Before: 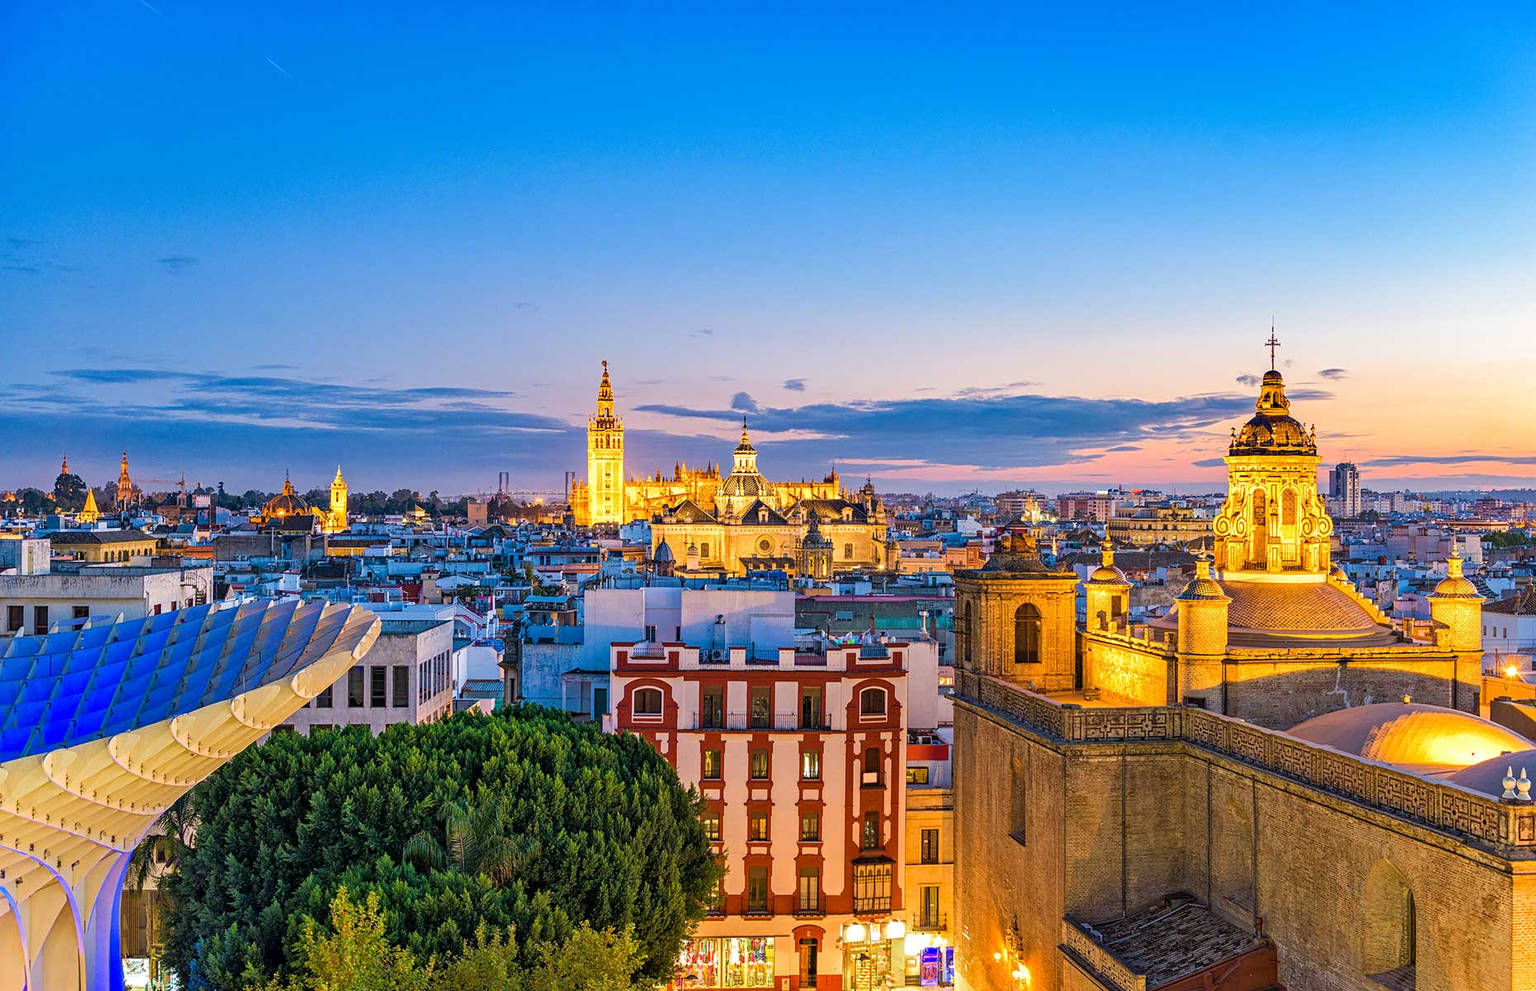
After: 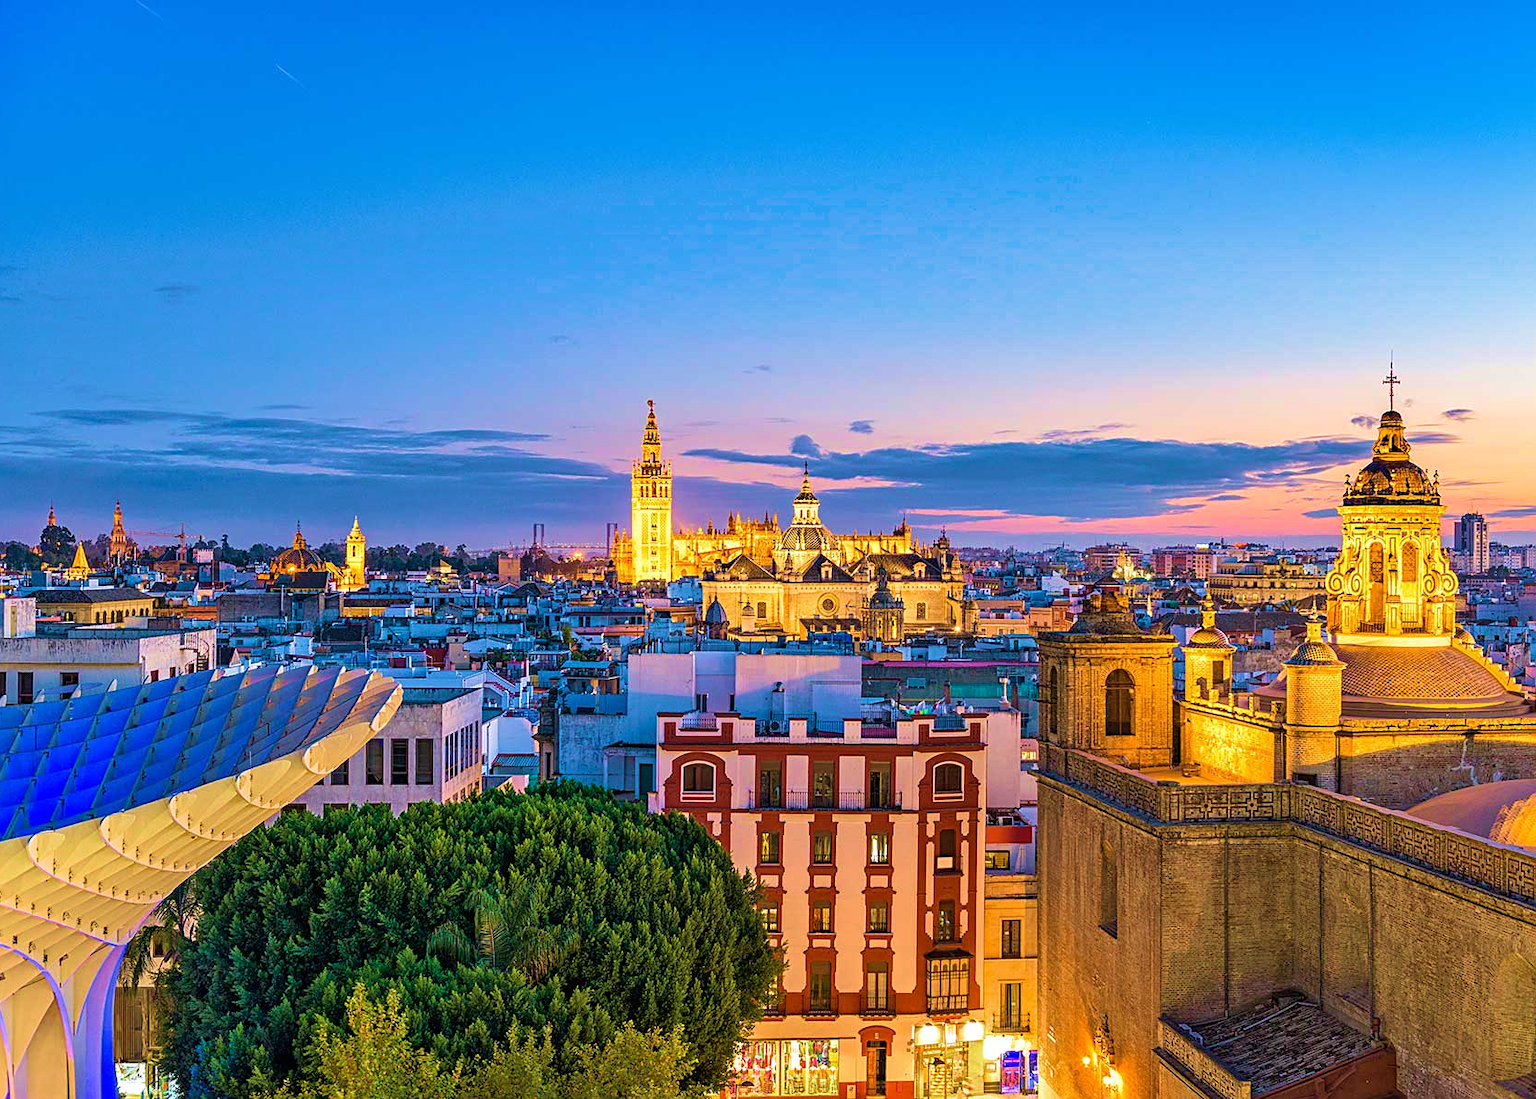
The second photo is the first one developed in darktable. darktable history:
velvia: strength 75%
crop and rotate: left 1.184%, right 8.63%
sharpen: amount 0.211
